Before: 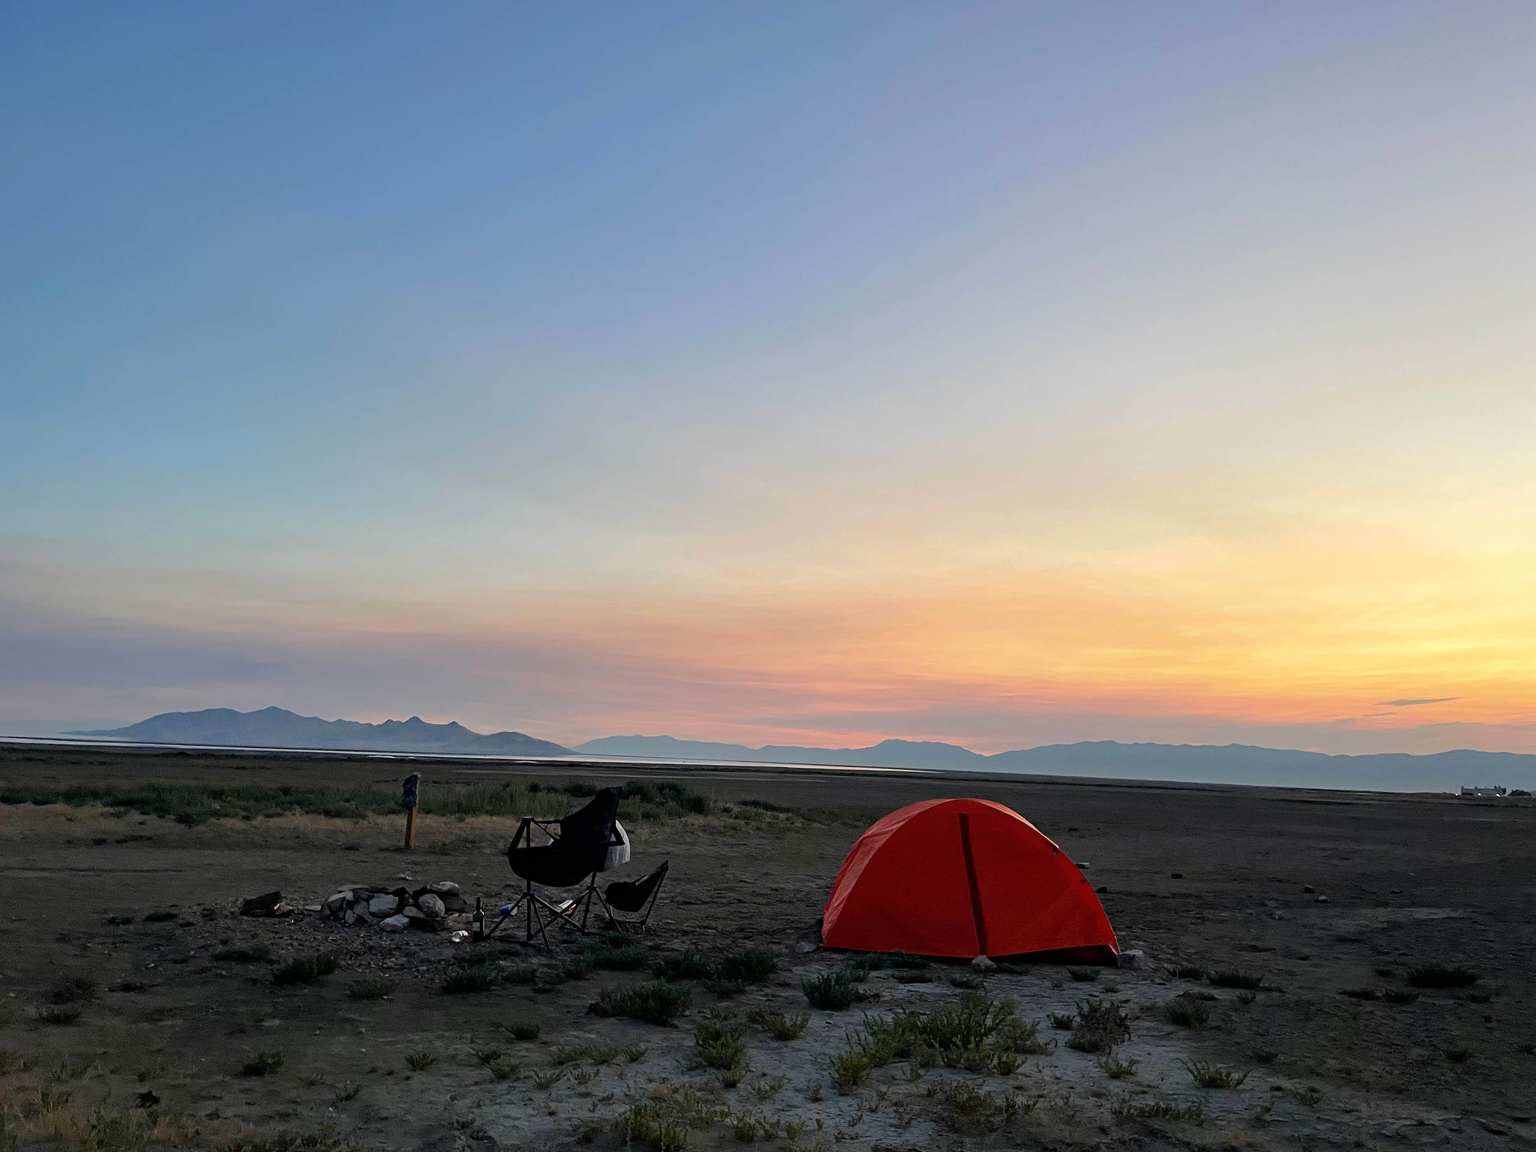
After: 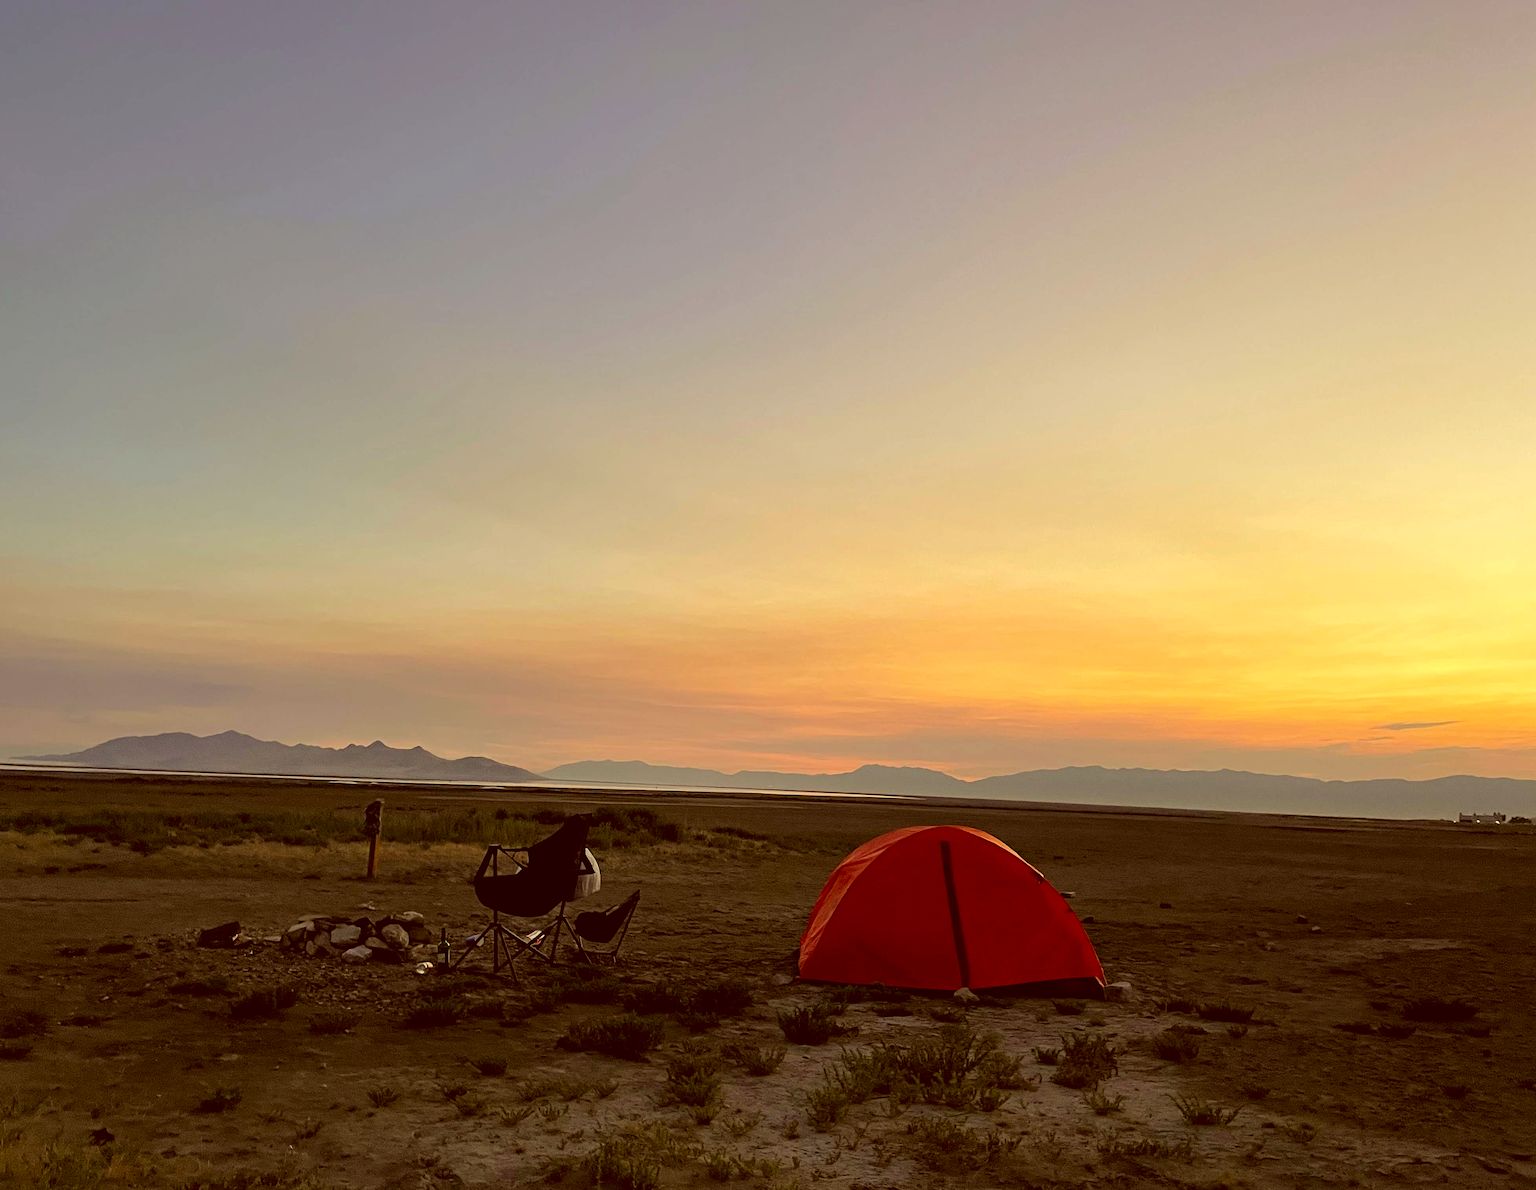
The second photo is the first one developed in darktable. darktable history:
color correction: highlights a* 1.12, highlights b* 24.26, shadows a* 15.58, shadows b* 24.26
crop and rotate: left 3.238%
